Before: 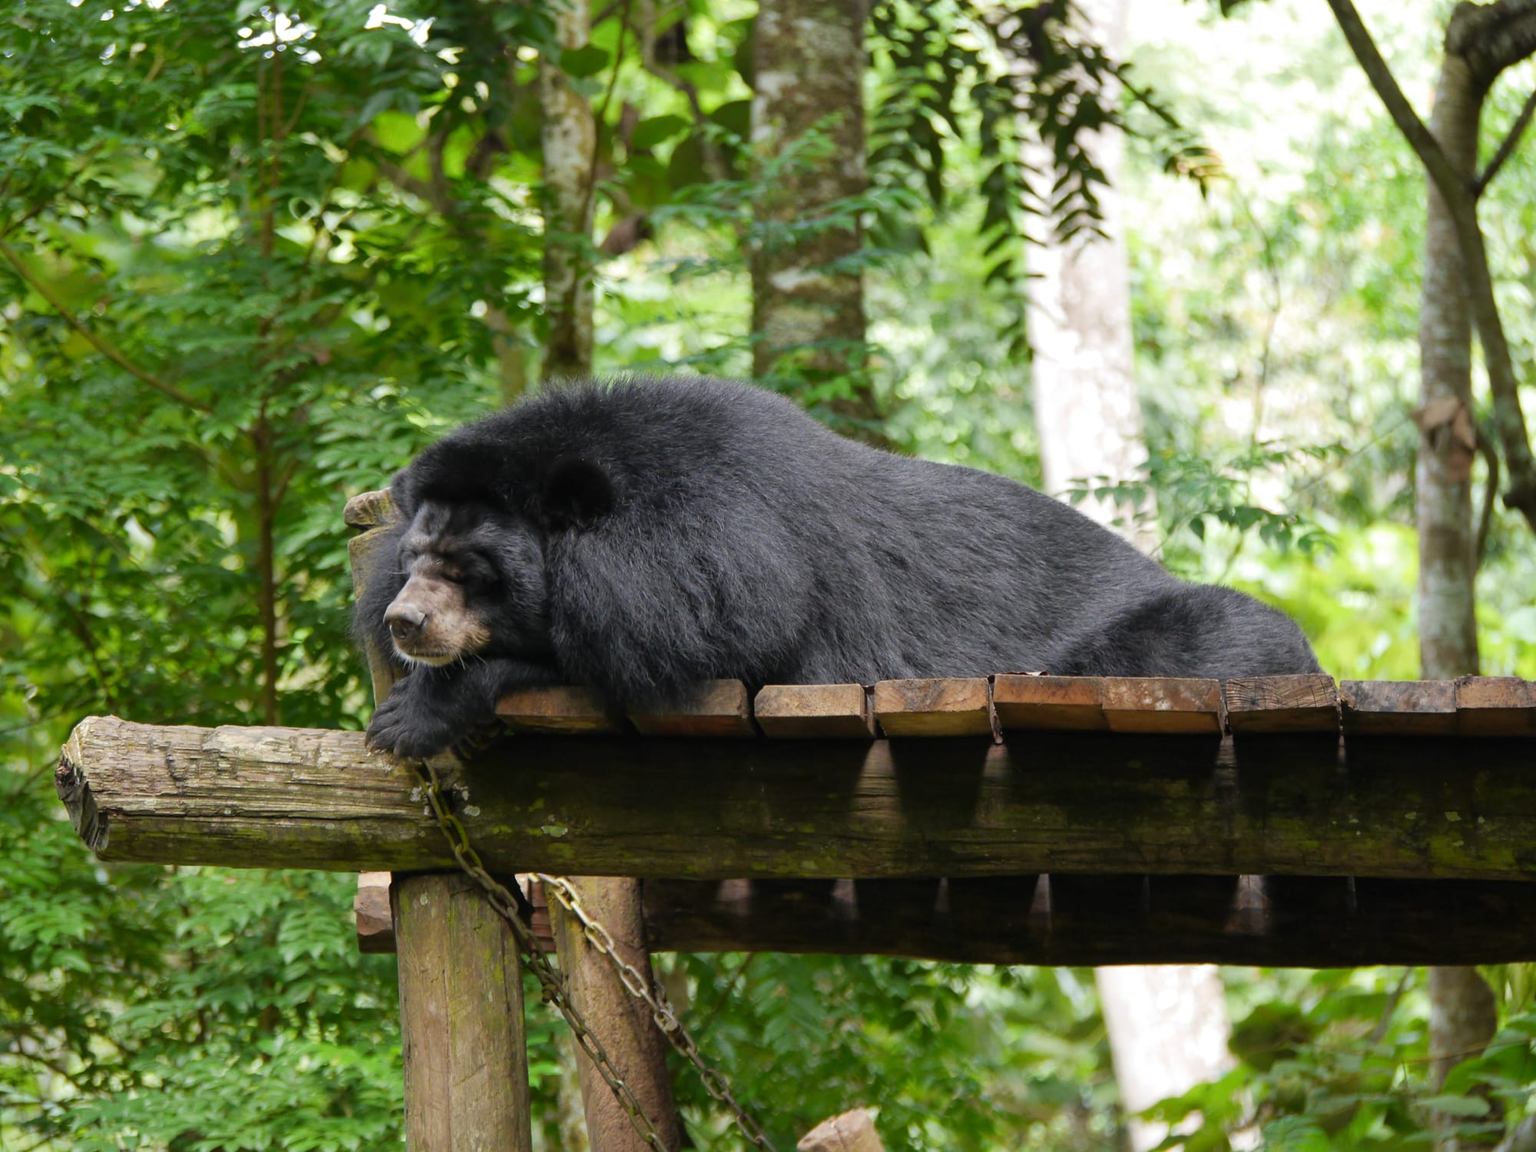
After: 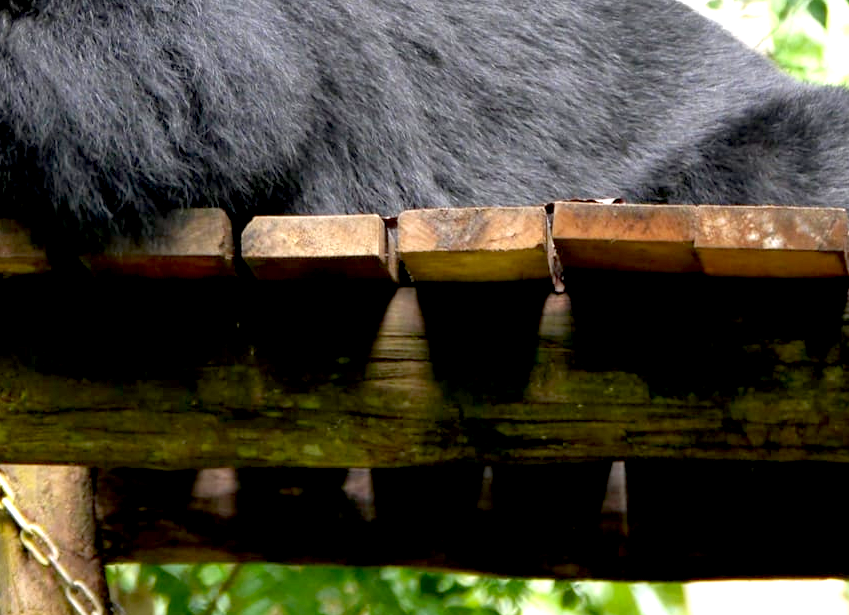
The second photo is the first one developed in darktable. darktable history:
exposure: black level correction 0.01, exposure 1 EV, compensate highlight preservation false
crop: left 37.051%, top 45.112%, right 20.491%, bottom 13.846%
